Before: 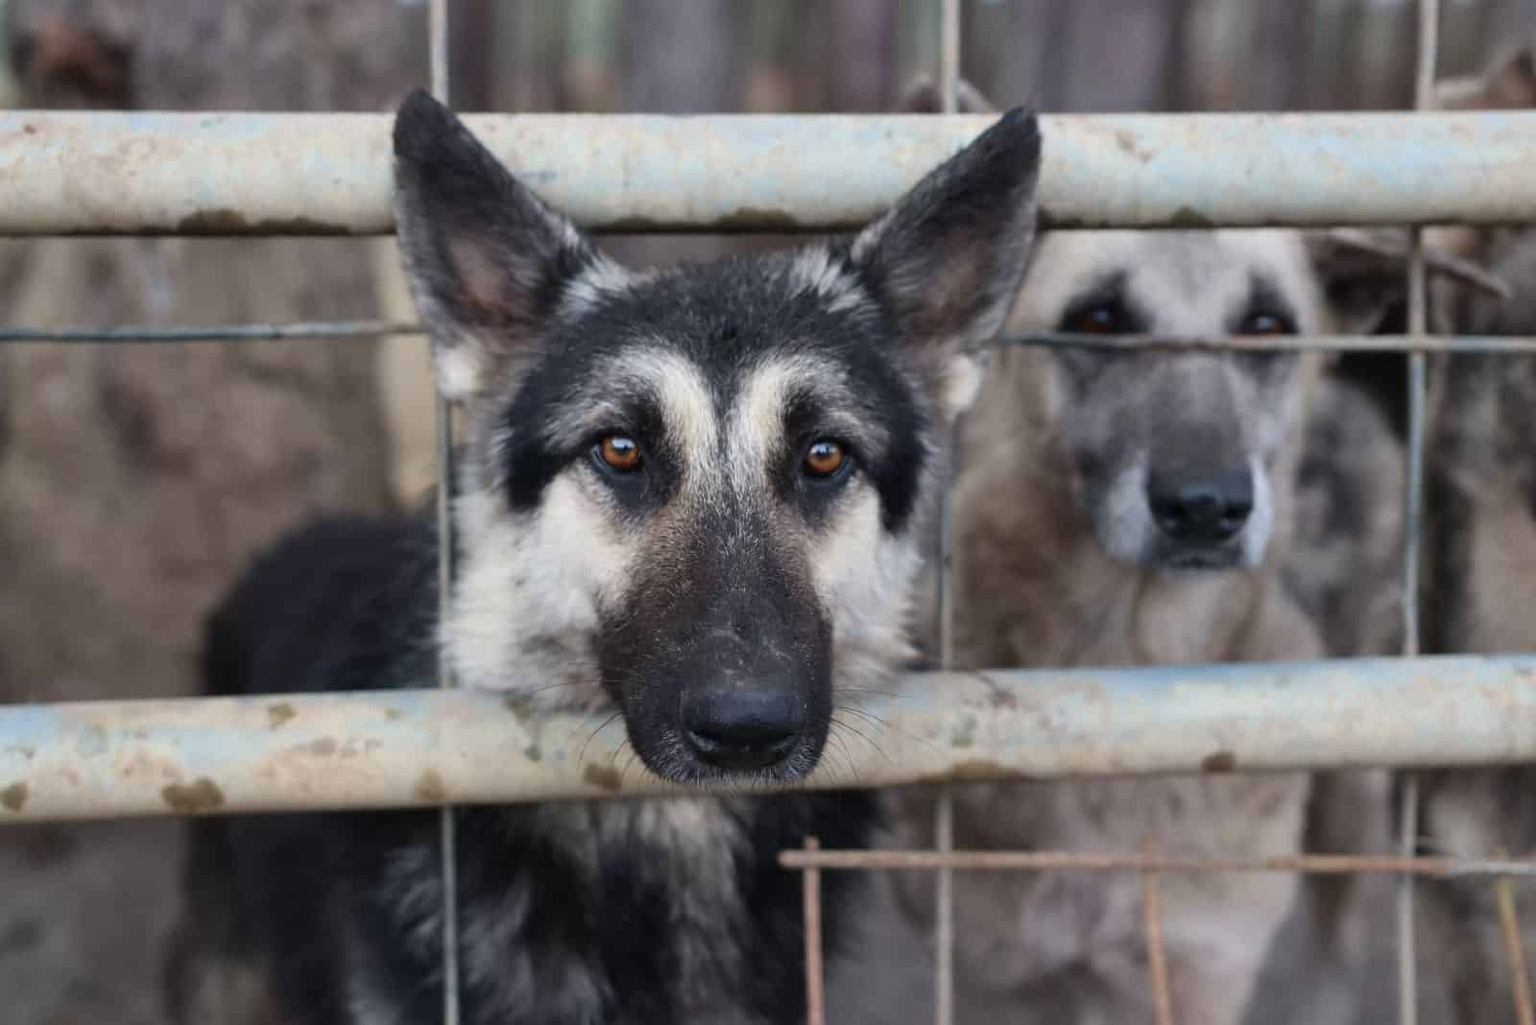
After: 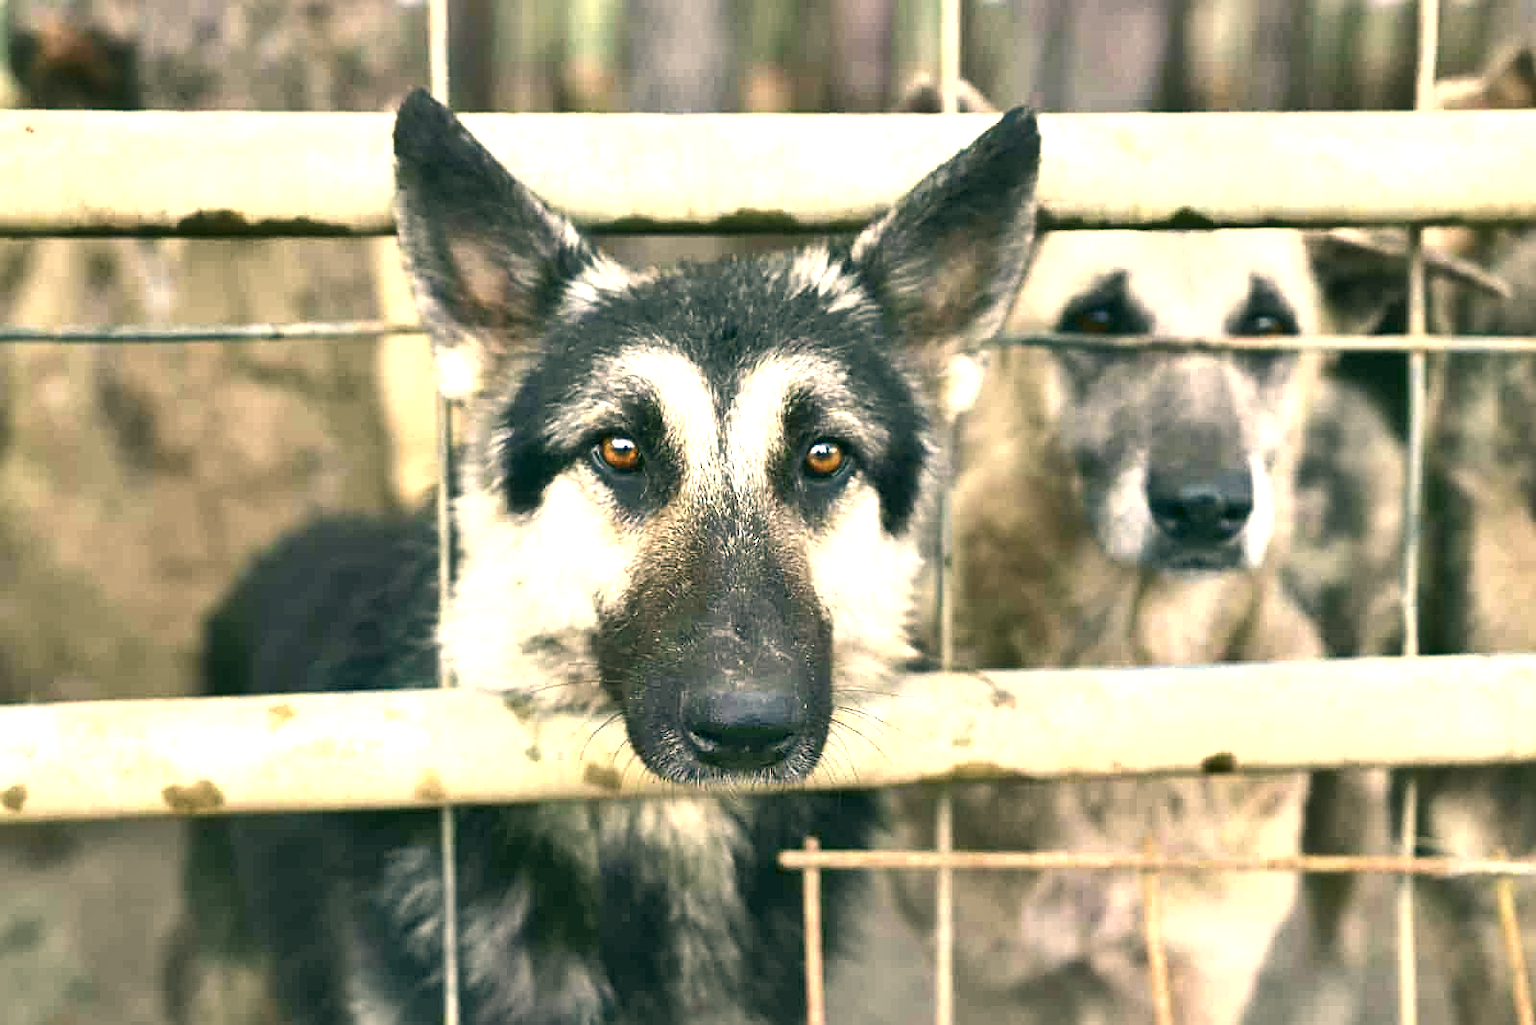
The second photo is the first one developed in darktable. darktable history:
color correction: highlights a* 4.68, highlights b* 24.58, shadows a* -16.32, shadows b* 3.91
exposure: black level correction 0, exposure 1.697 EV, compensate highlight preservation false
shadows and highlights: shadows 12.03, white point adjustment 1.17, soften with gaussian
sharpen: on, module defaults
